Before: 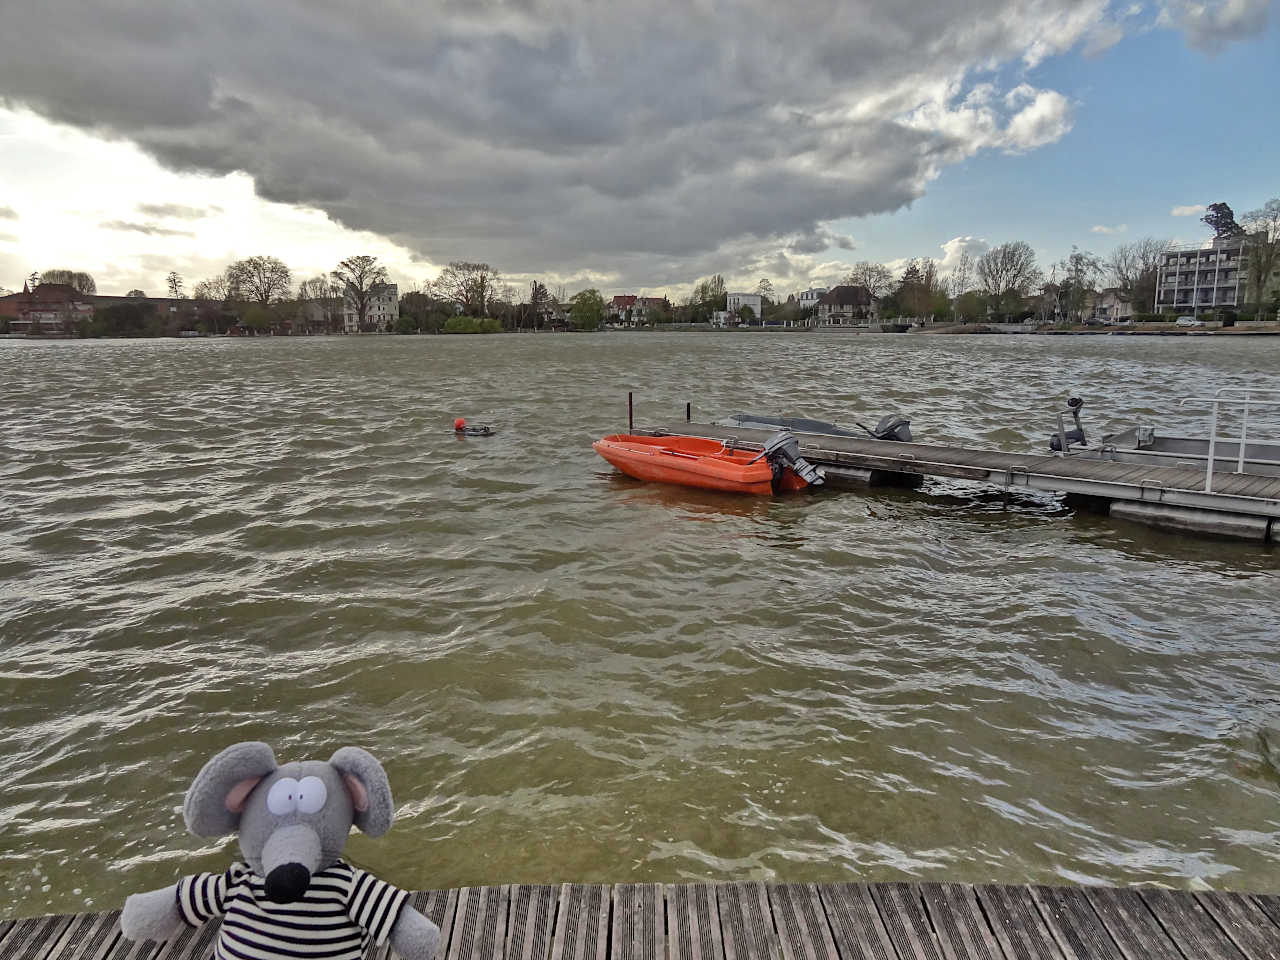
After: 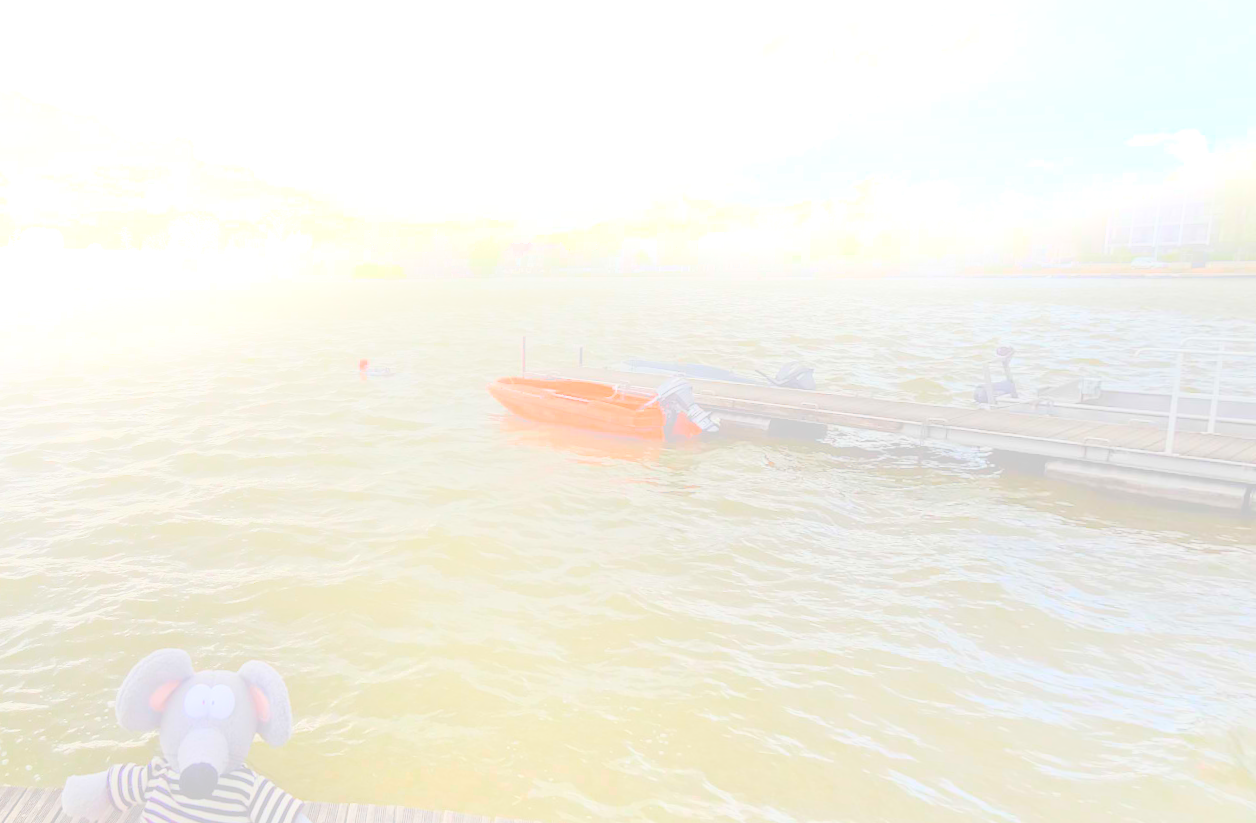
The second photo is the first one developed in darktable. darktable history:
bloom: size 25%, threshold 5%, strength 90%
rotate and perspective: rotation 1.69°, lens shift (vertical) -0.023, lens shift (horizontal) -0.291, crop left 0.025, crop right 0.988, crop top 0.092, crop bottom 0.842
